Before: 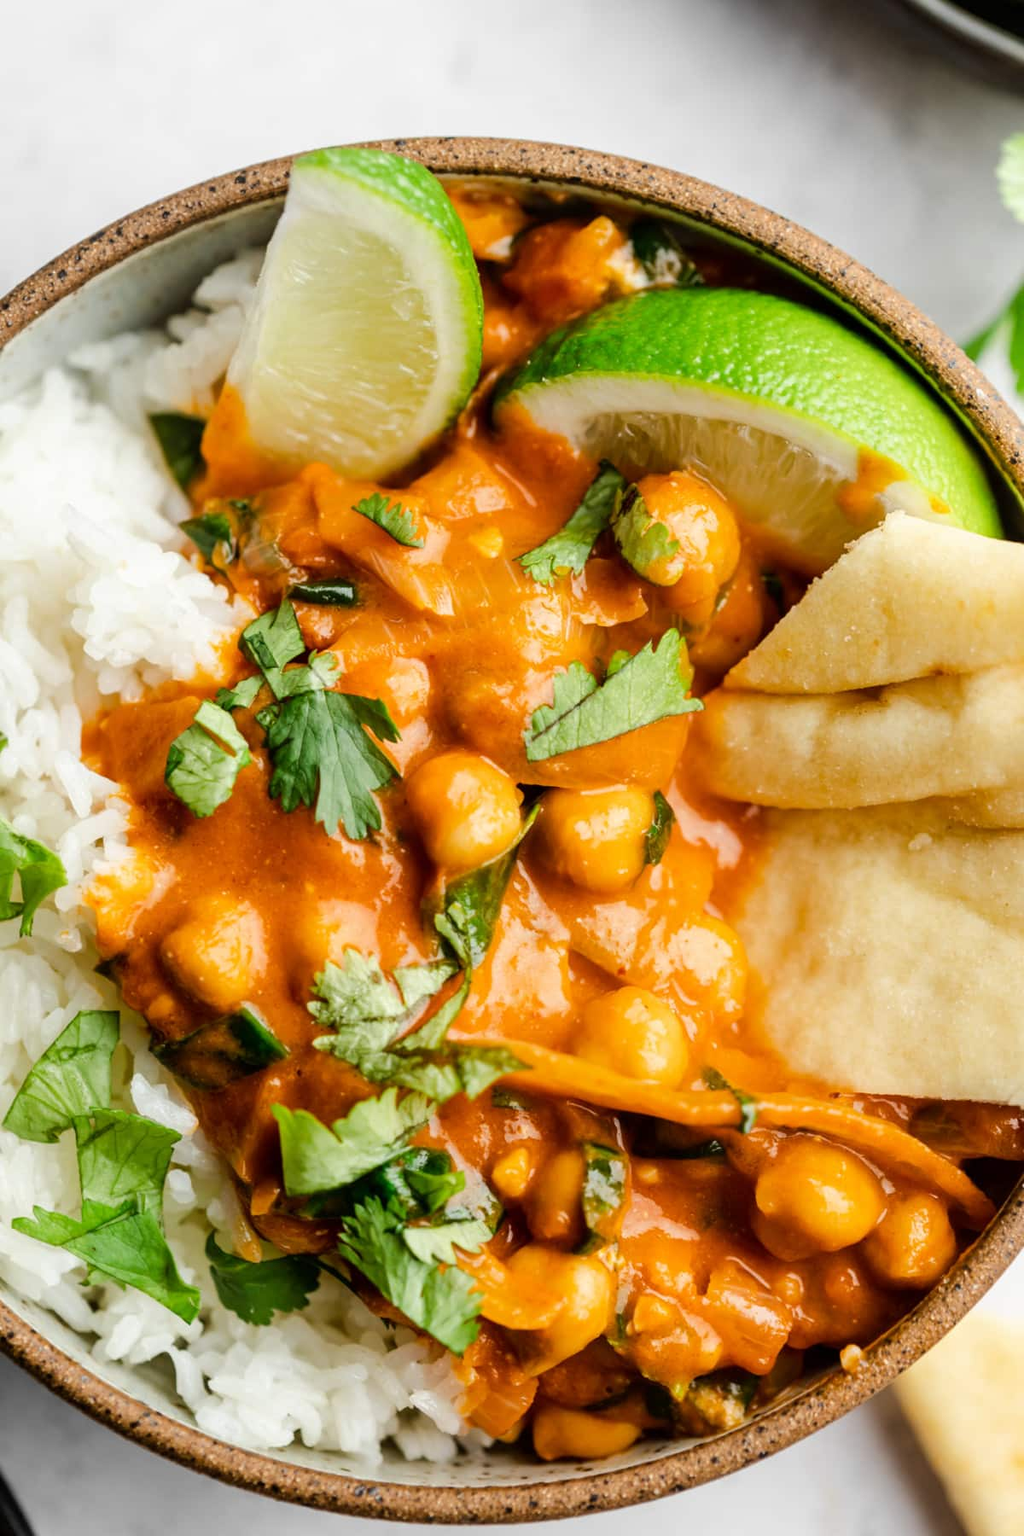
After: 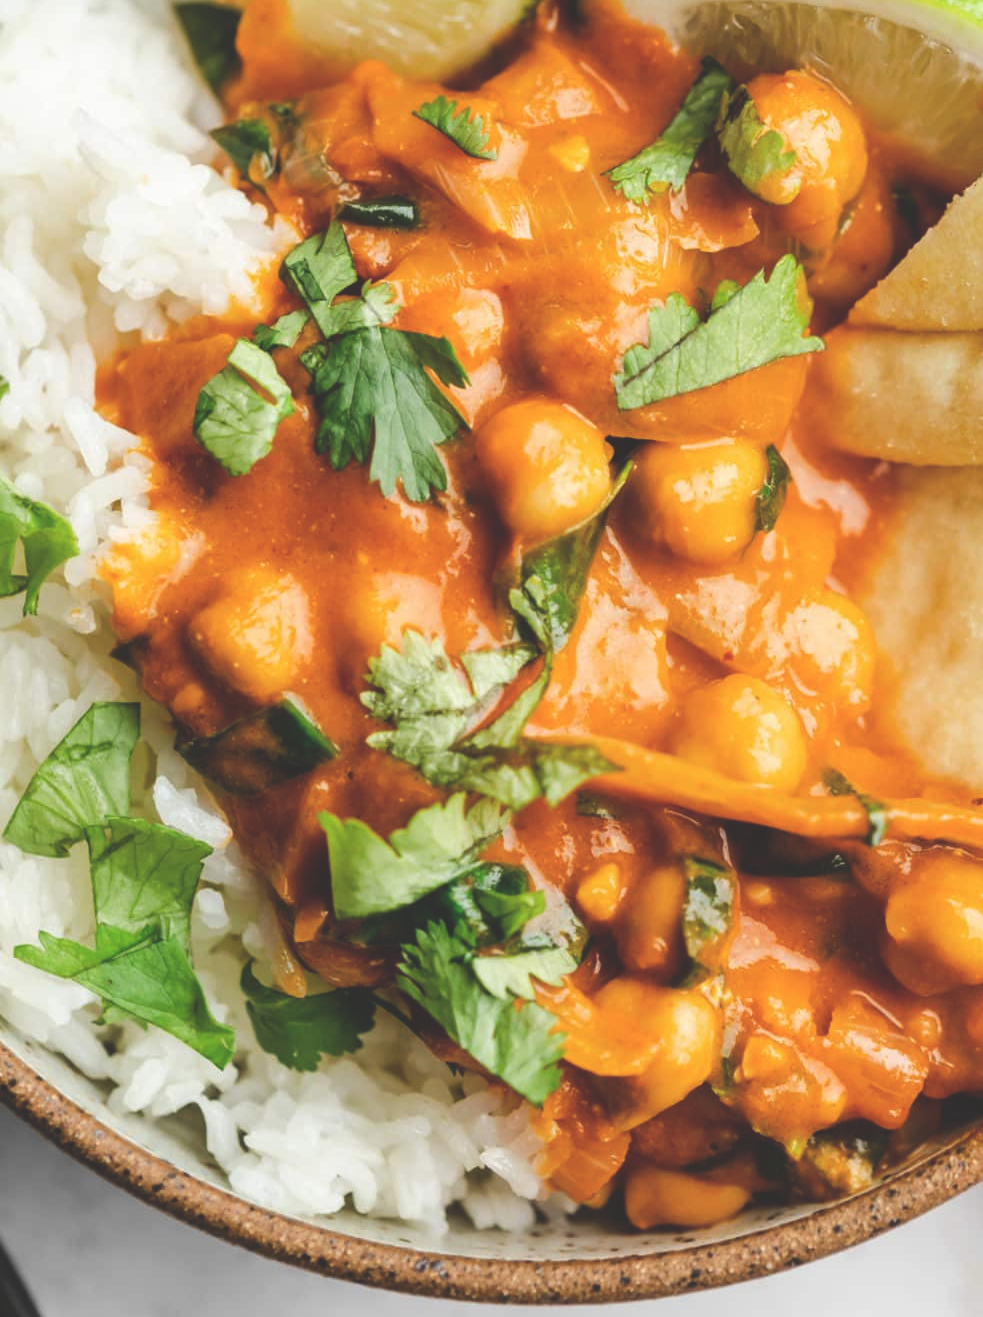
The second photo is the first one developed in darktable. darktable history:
crop: top 26.782%, right 18.042%
exposure: black level correction -0.028, compensate highlight preservation false
